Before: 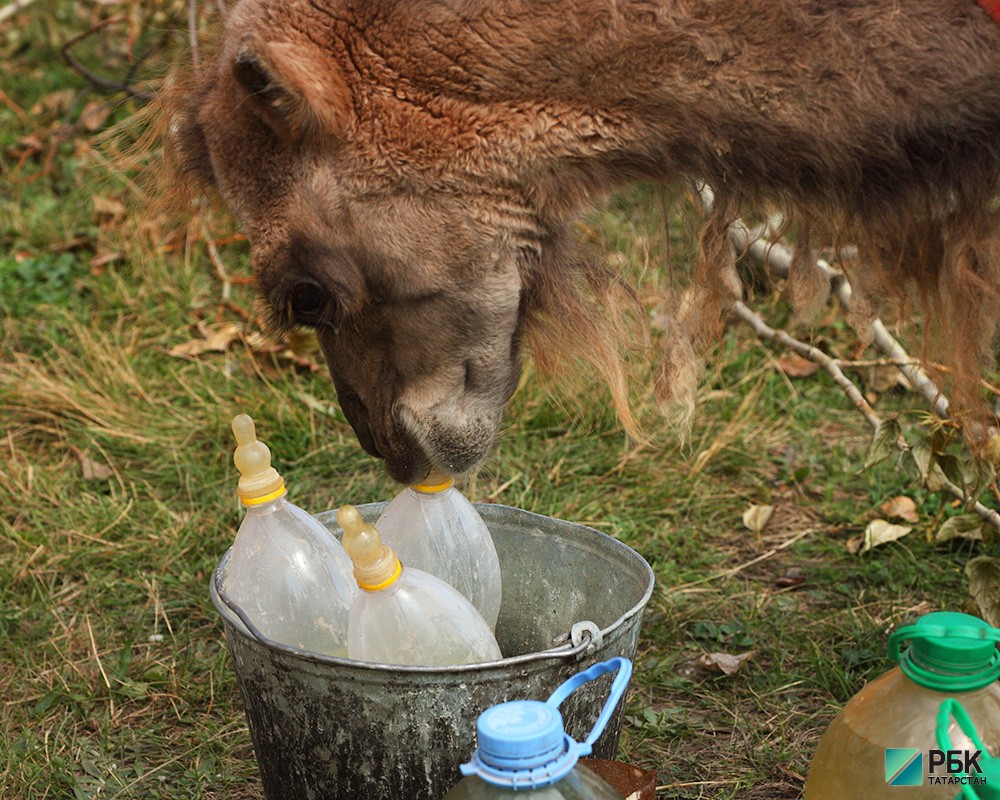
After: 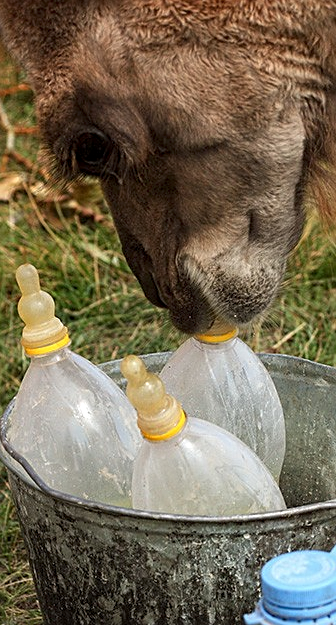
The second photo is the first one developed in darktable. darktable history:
crop and rotate: left 21.681%, top 18.827%, right 44.664%, bottom 3.006%
local contrast: on, module defaults
sharpen: on, module defaults
